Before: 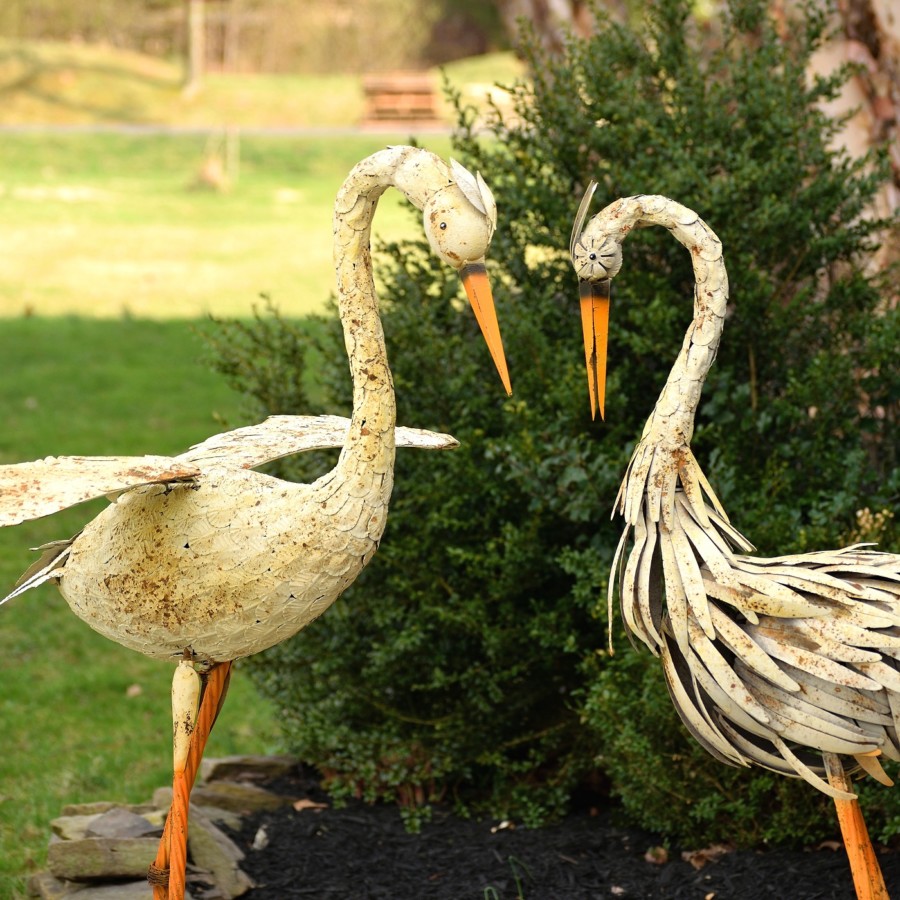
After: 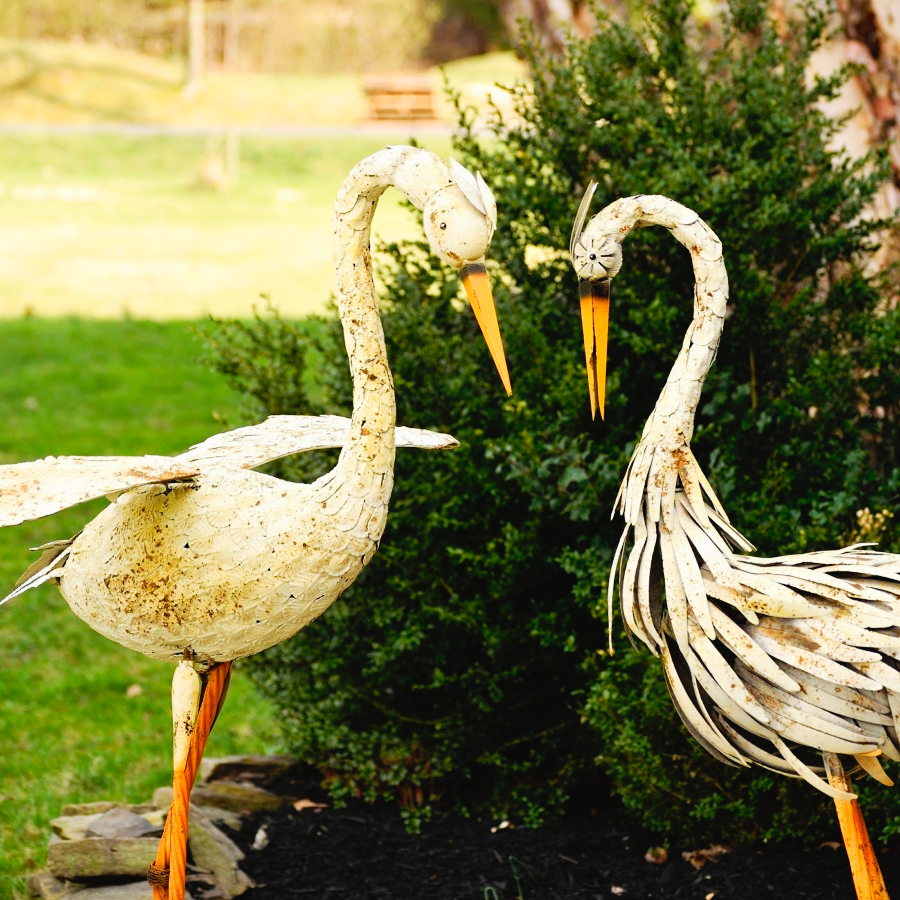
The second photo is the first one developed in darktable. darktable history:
tone curve: curves: ch0 [(0, 0.021) (0.148, 0.076) (0.232, 0.191) (0.398, 0.423) (0.572, 0.672) (0.705, 0.812) (0.877, 0.931) (0.99, 0.987)]; ch1 [(0, 0) (0.377, 0.325) (0.493, 0.486) (0.508, 0.502) (0.515, 0.514) (0.554, 0.586) (0.623, 0.658) (0.701, 0.704) (0.778, 0.751) (1, 1)]; ch2 [(0, 0) (0.431, 0.398) (0.485, 0.486) (0.495, 0.498) (0.511, 0.507) (0.58, 0.66) (0.679, 0.757) (0.749, 0.829) (1, 0.991)], preserve colors none
